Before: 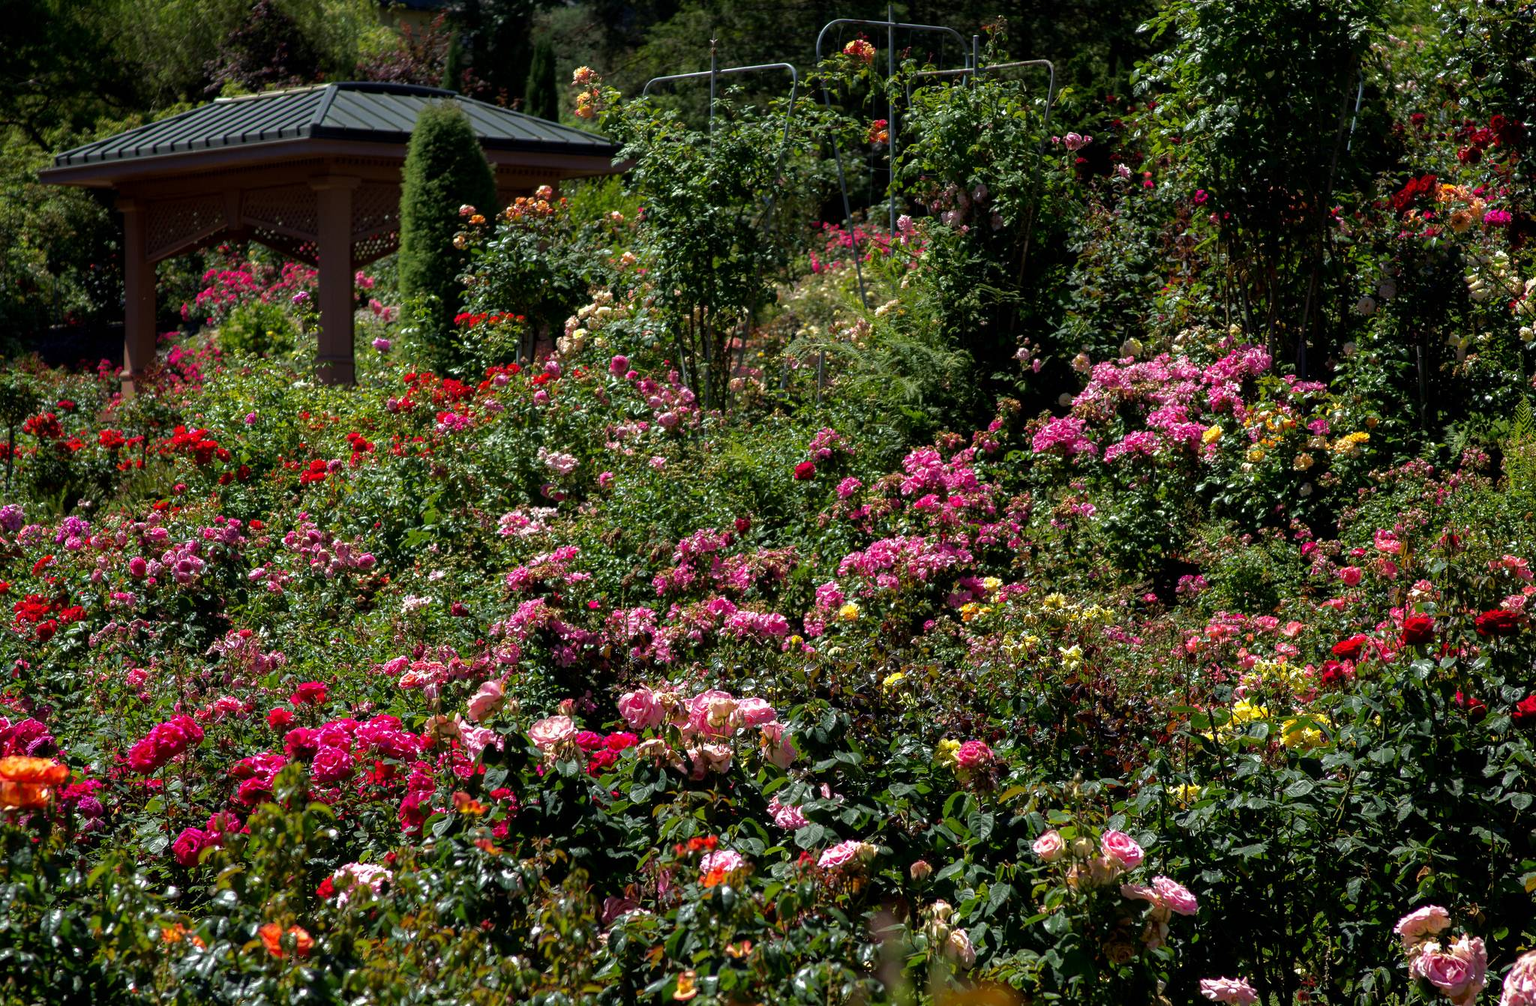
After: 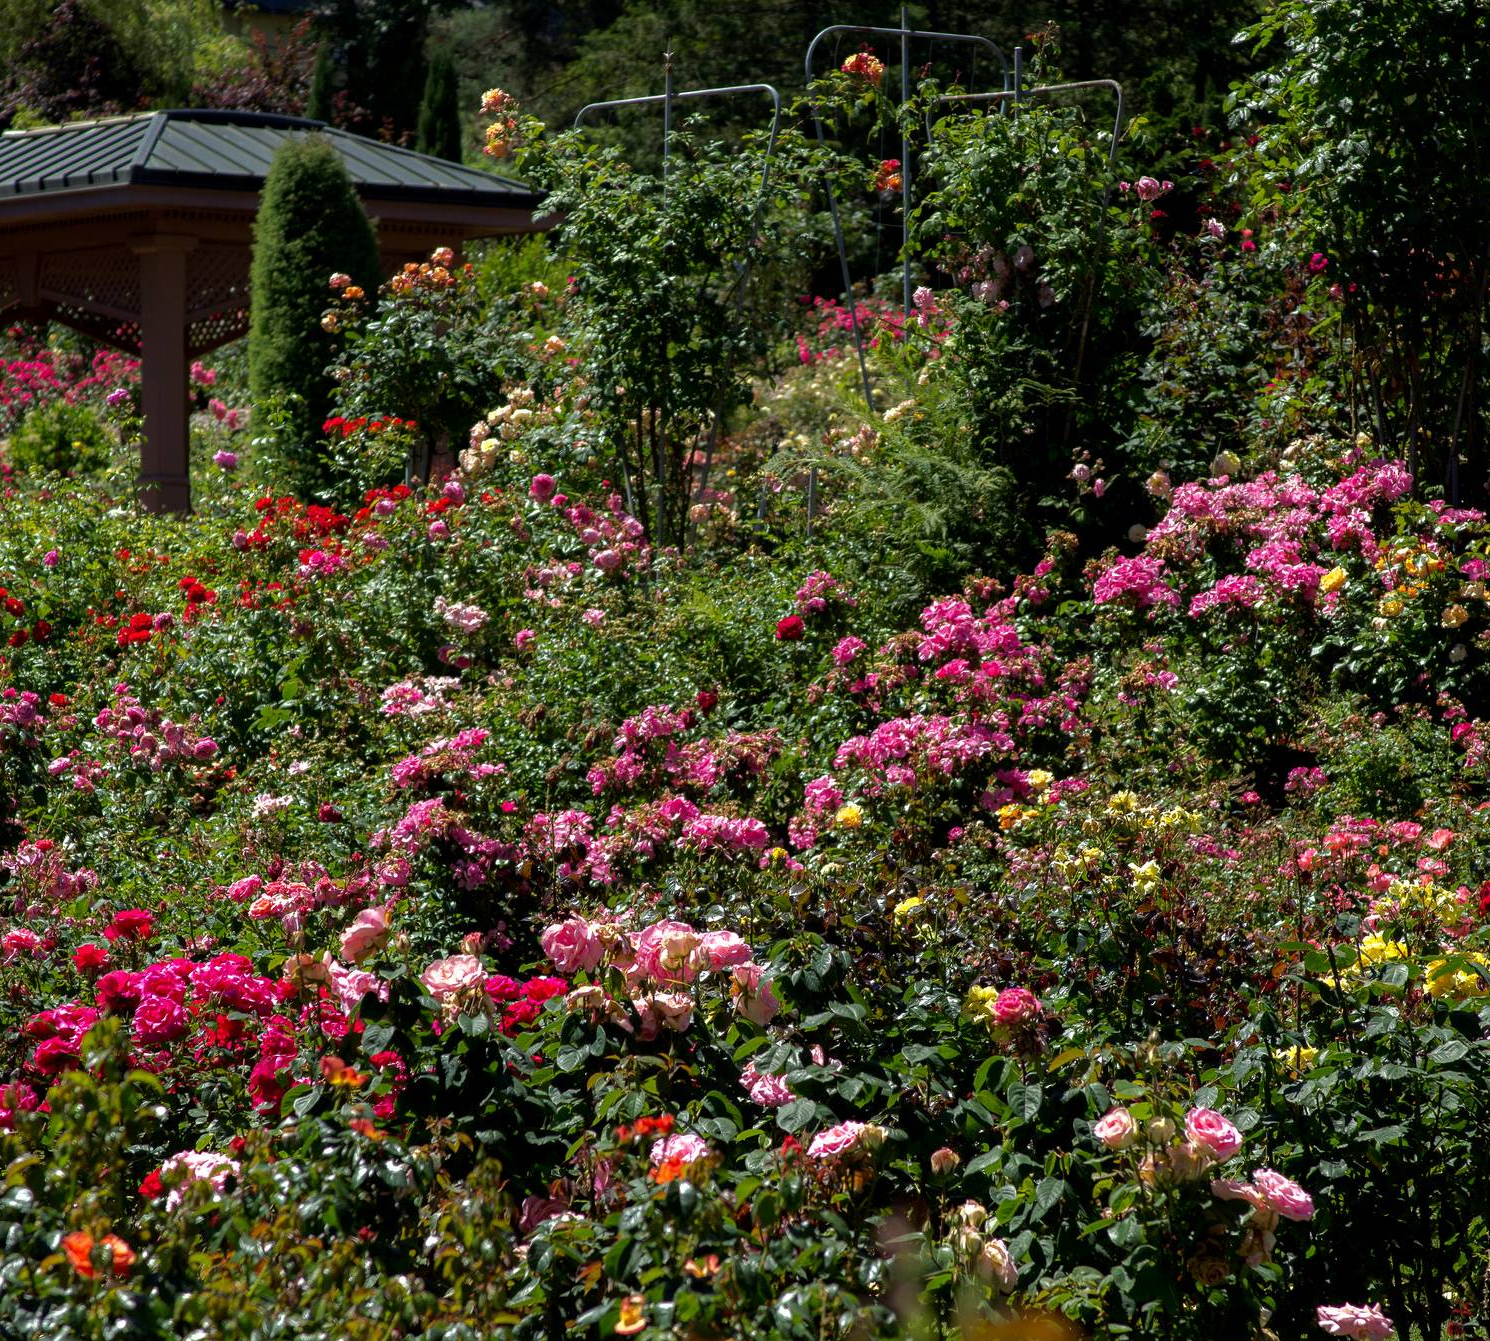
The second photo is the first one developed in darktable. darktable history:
crop: left 13.827%, right 13.383%
